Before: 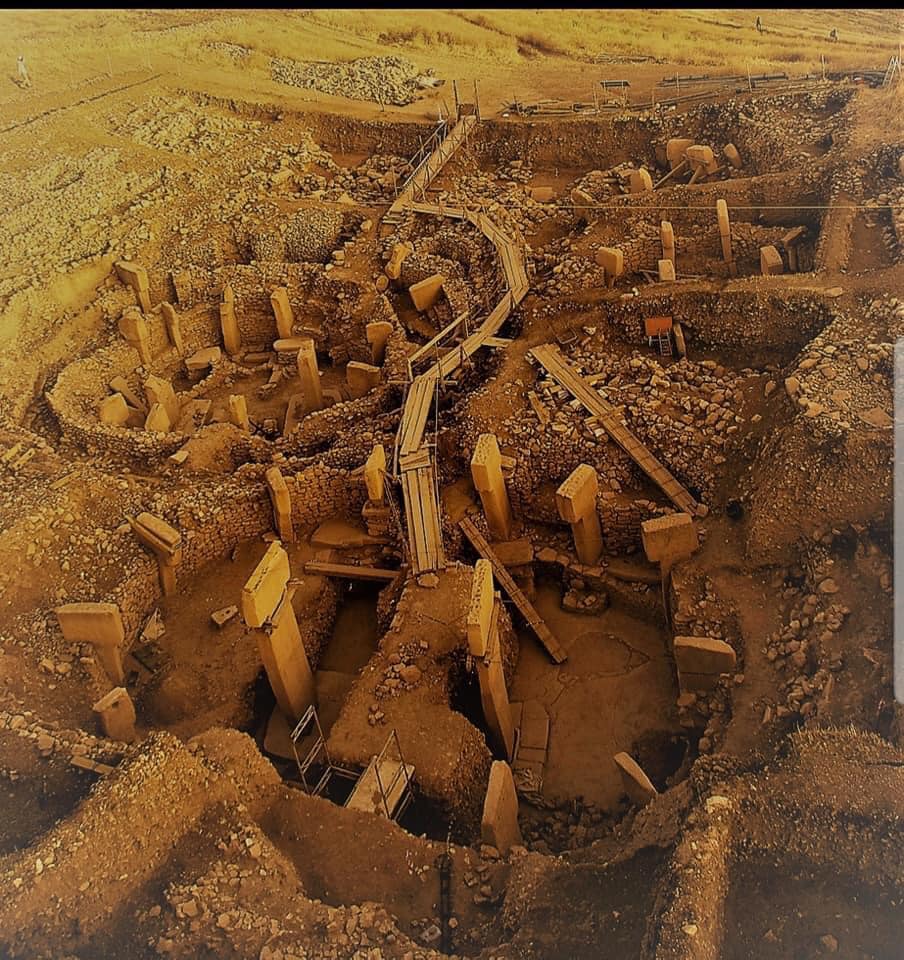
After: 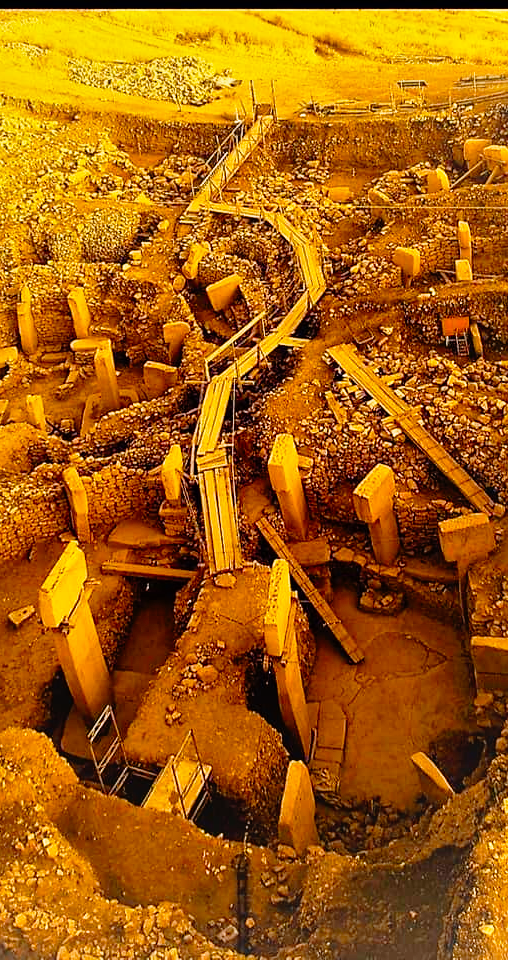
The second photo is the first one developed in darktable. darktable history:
color balance rgb: perceptual saturation grading › global saturation 30%, global vibrance 20%
base curve: curves: ch0 [(0, 0) (0.012, 0.01) (0.073, 0.168) (0.31, 0.711) (0.645, 0.957) (1, 1)], preserve colors none
crop and rotate: left 22.516%, right 21.234%
